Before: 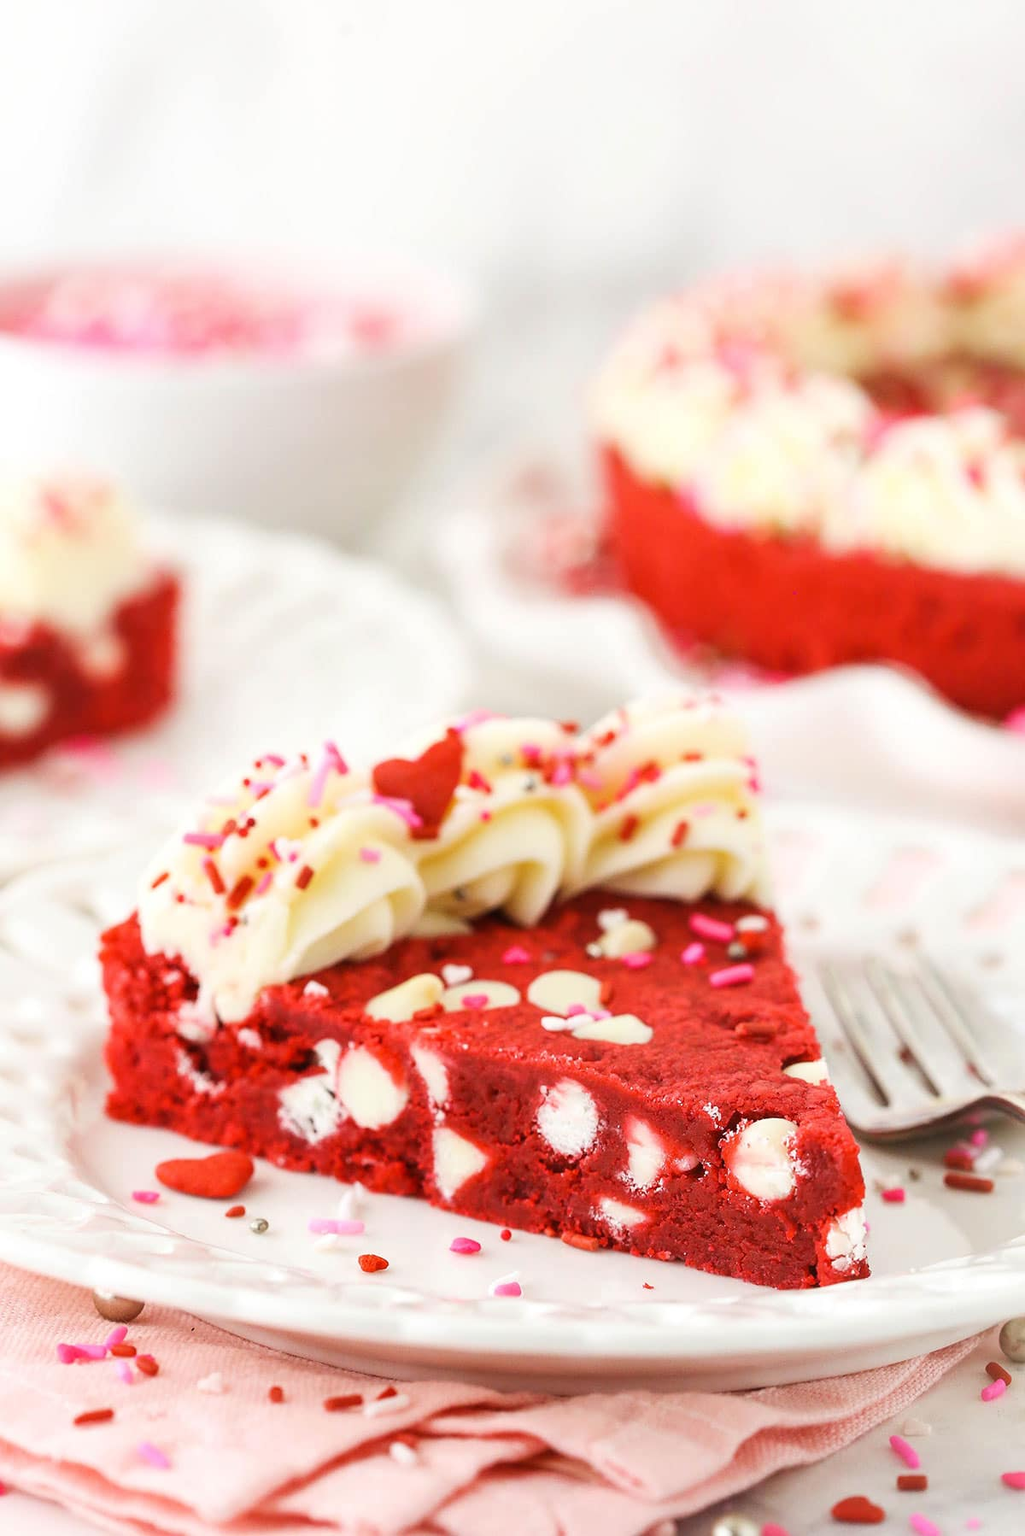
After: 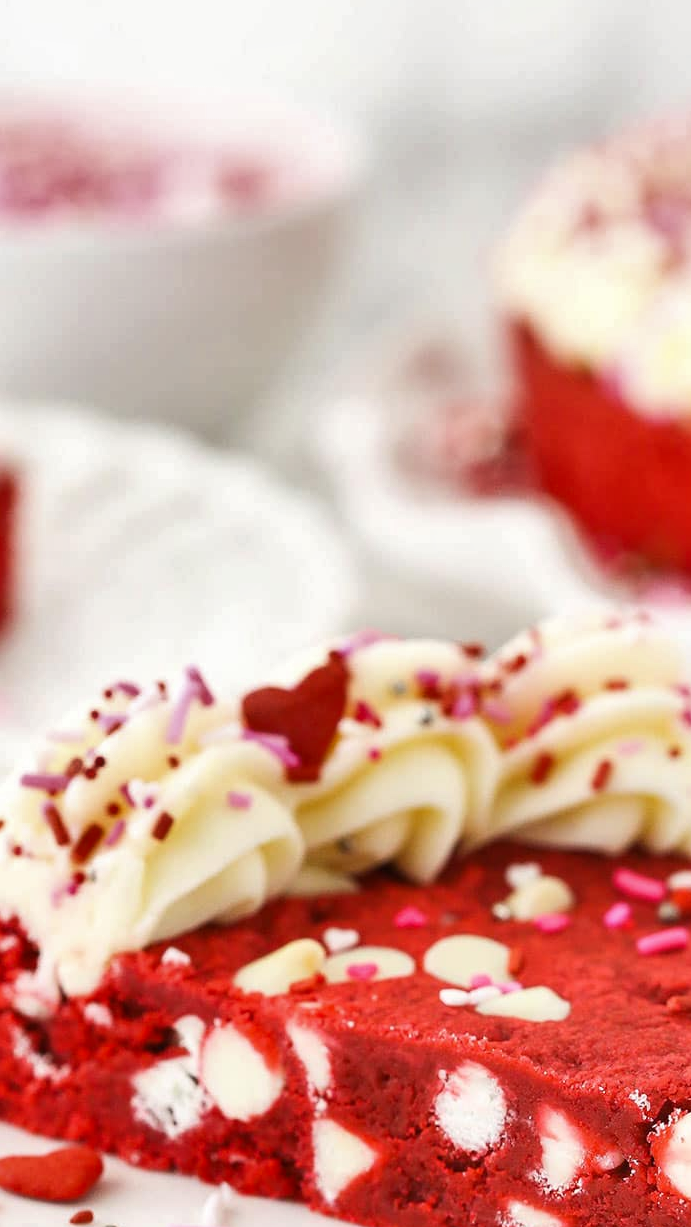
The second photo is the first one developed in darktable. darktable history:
shadows and highlights: highlights color adjustment 0.711%, low approximation 0.01, soften with gaussian
crop: left 16.237%, top 11.233%, right 26.145%, bottom 20.517%
